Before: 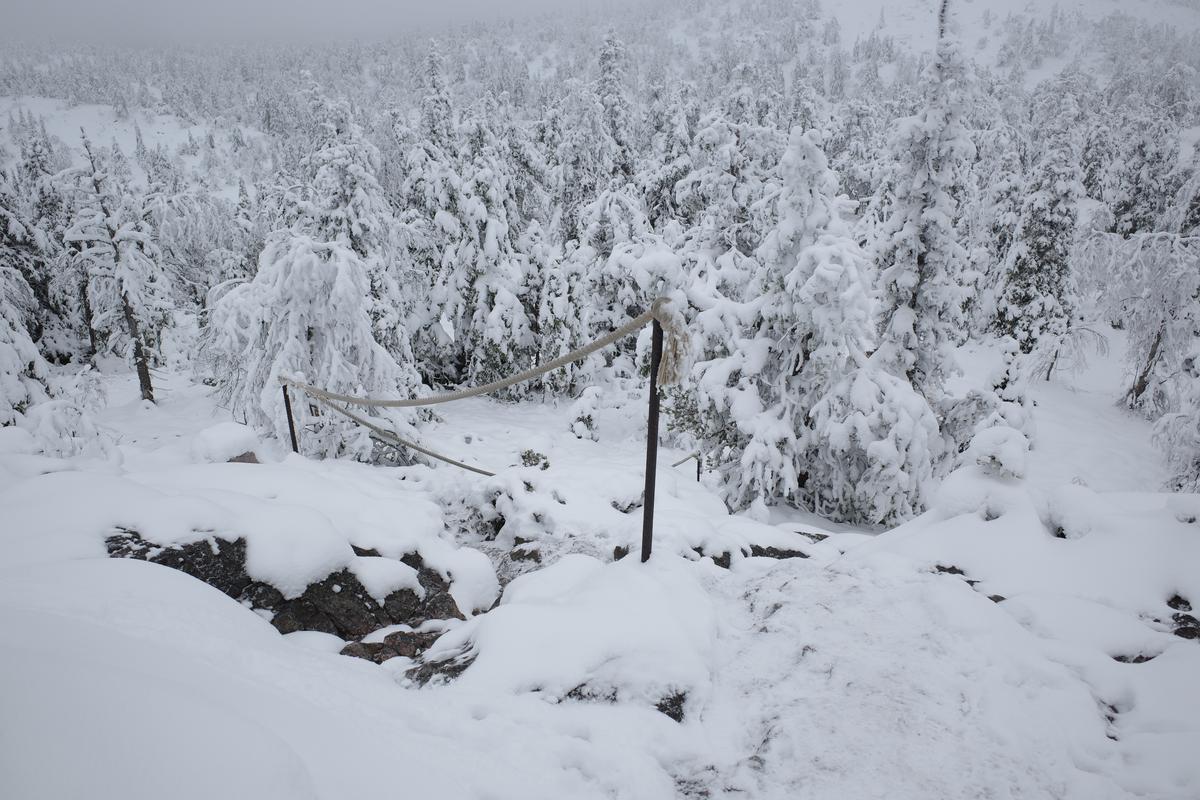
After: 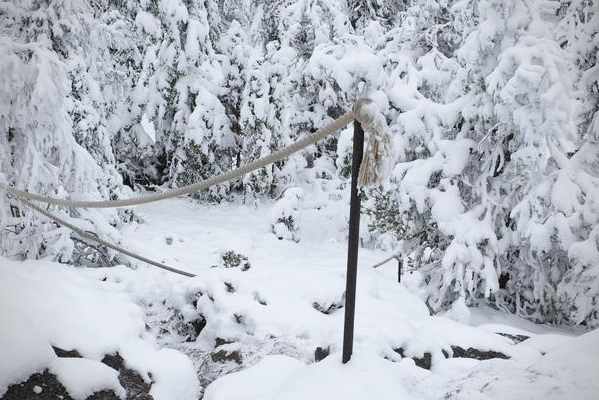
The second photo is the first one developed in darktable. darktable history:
base curve: curves: ch0 [(0, 0) (0.688, 0.865) (1, 1)], preserve colors none
vignetting: unbound false
crop: left 25%, top 25%, right 25%, bottom 25%
